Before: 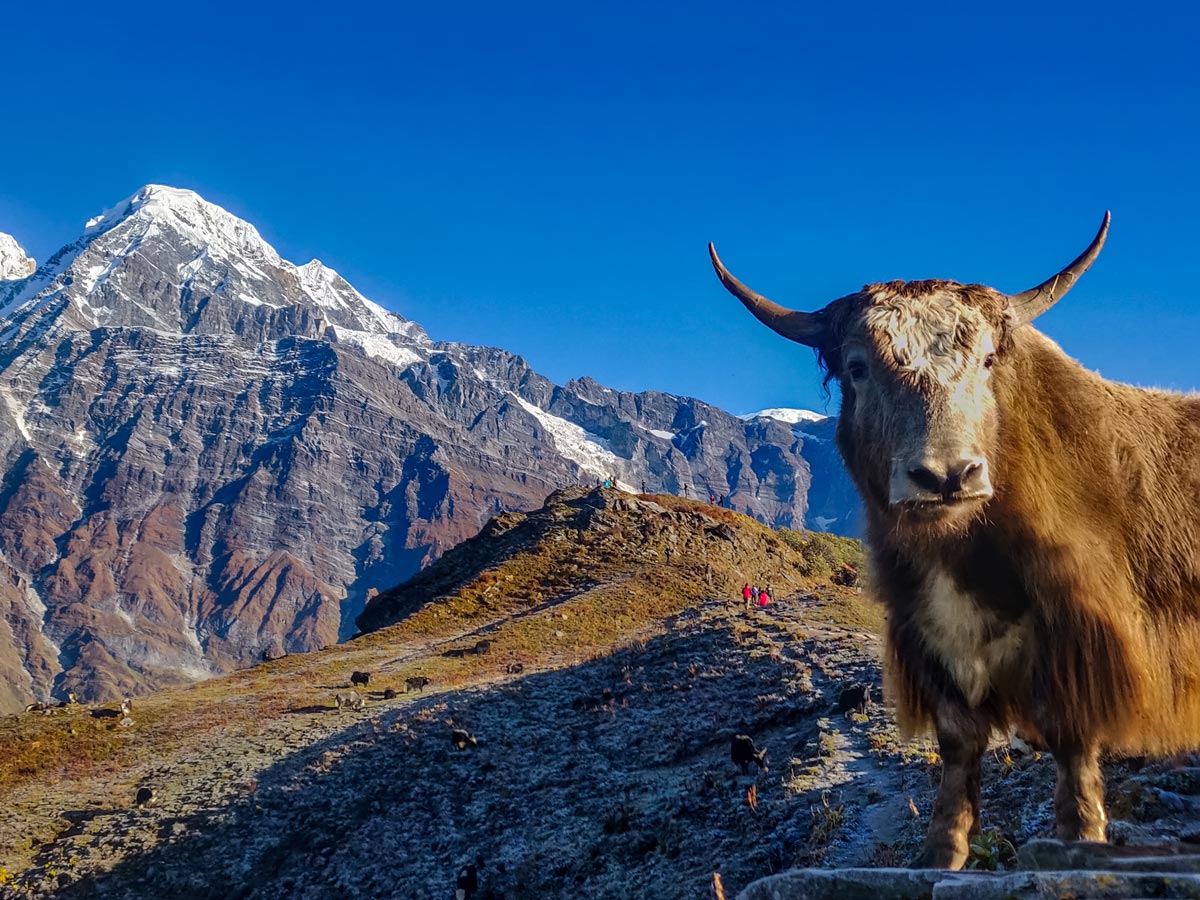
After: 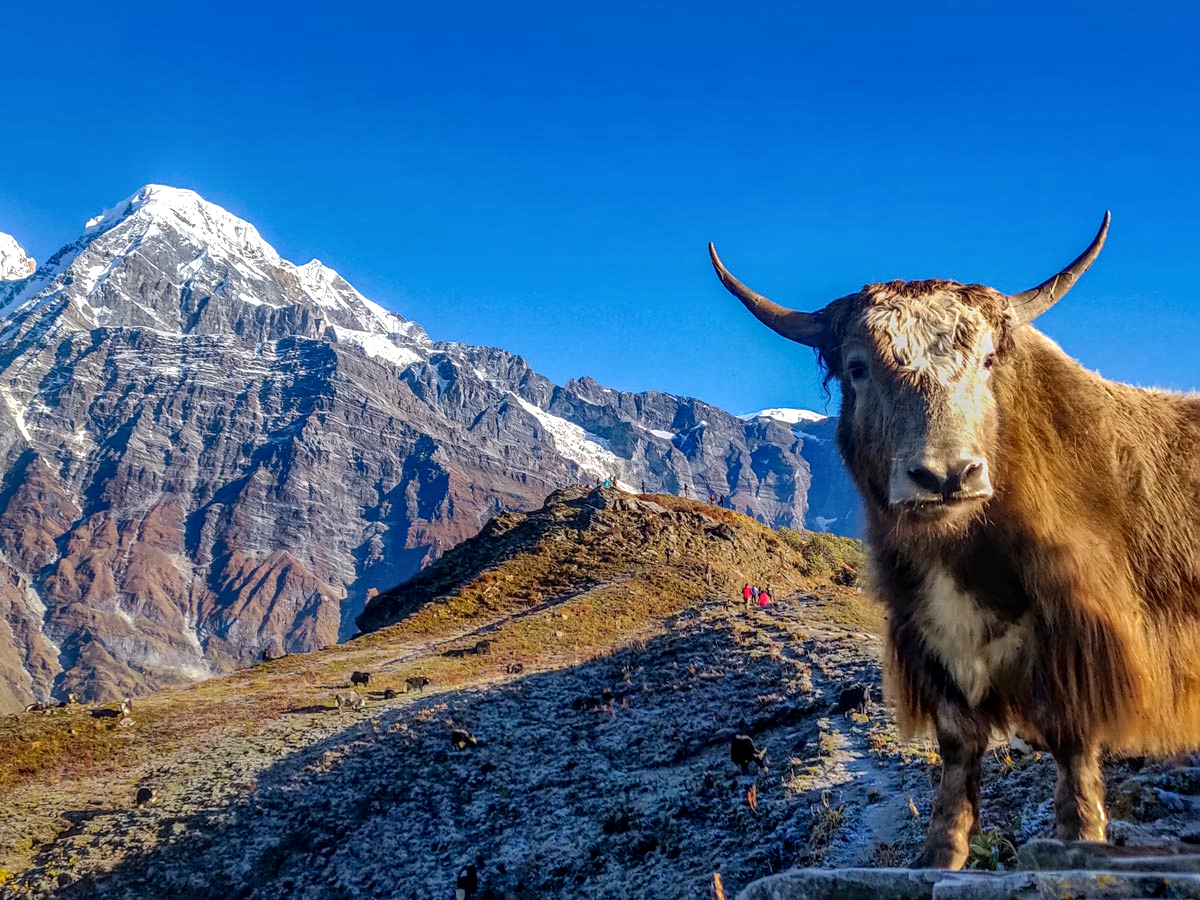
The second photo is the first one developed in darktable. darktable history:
shadows and highlights: on, module defaults
local contrast: on, module defaults
tone equalizer: -8 EV -0.383 EV, -7 EV -0.405 EV, -6 EV -0.336 EV, -5 EV -0.193 EV, -3 EV 0.216 EV, -2 EV 0.351 EV, -1 EV 0.388 EV, +0 EV 0.428 EV, mask exposure compensation -0.485 EV
